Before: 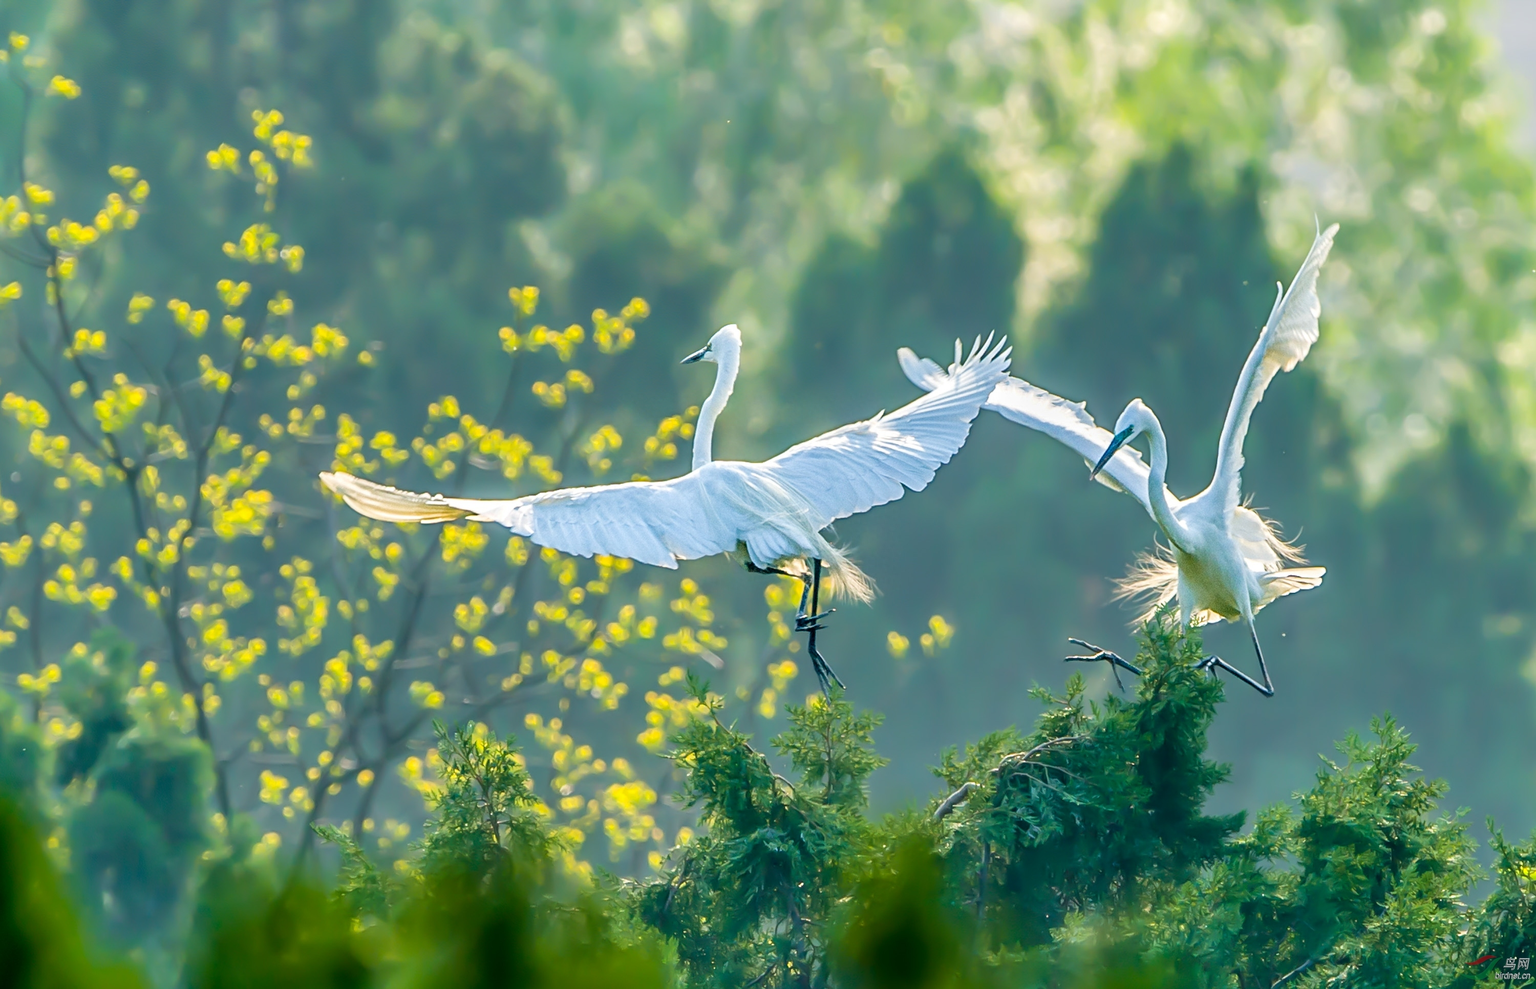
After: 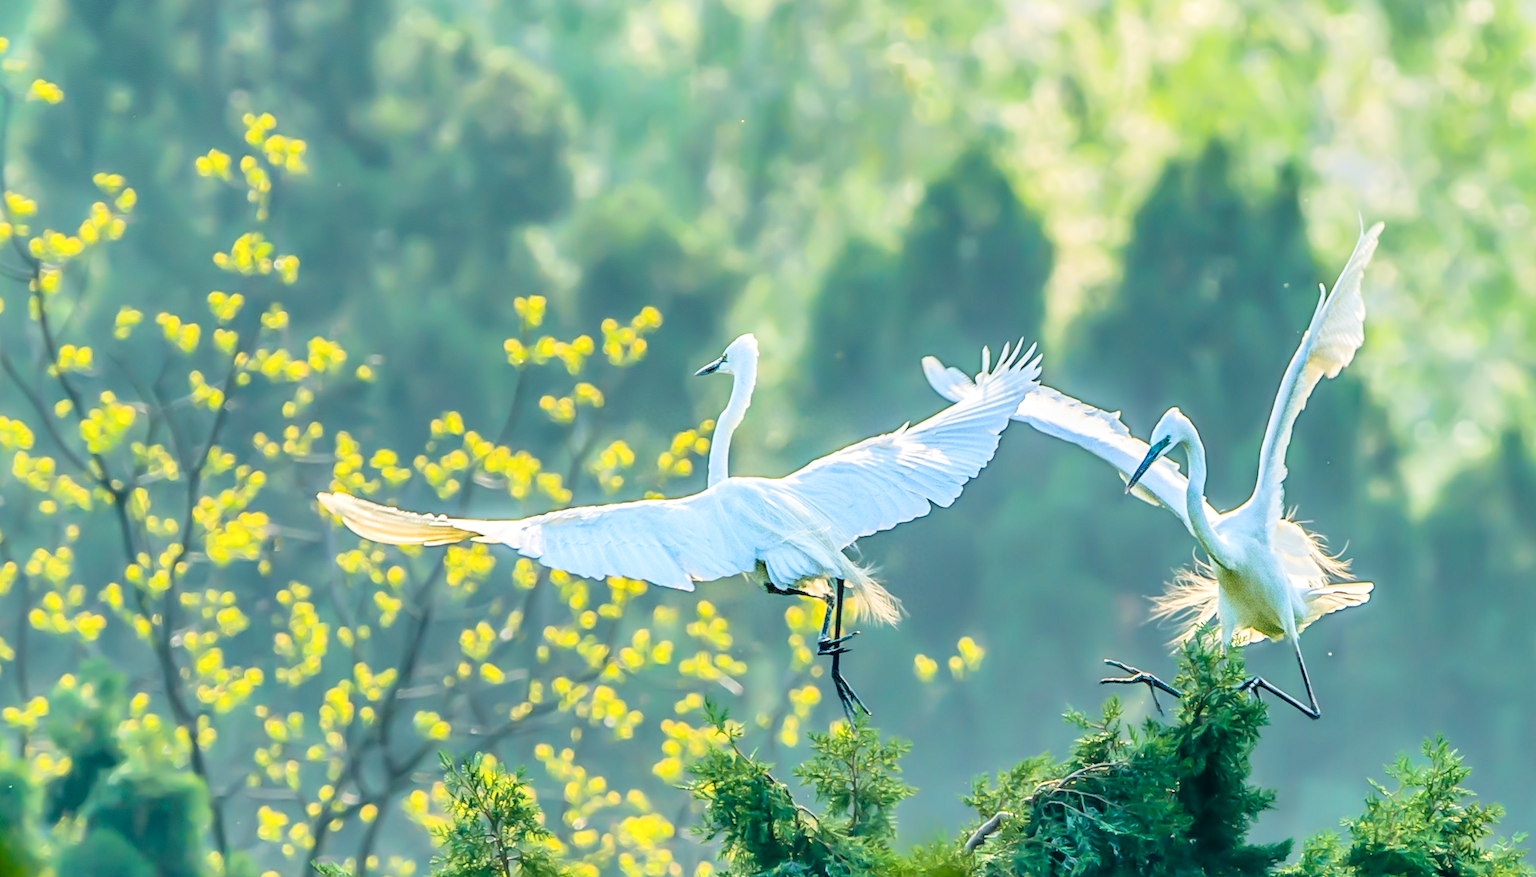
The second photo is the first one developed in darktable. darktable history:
crop and rotate: angle 0.538°, left 0.408%, right 2.826%, bottom 14.122%
local contrast: on, module defaults
color correction: highlights b* -0.025
tone curve: curves: ch0 [(0, 0.039) (0.113, 0.081) (0.204, 0.204) (0.498, 0.608) (0.709, 0.819) (0.984, 0.961)]; ch1 [(0, 0) (0.172, 0.123) (0.317, 0.272) (0.414, 0.382) (0.476, 0.479) (0.505, 0.501) (0.528, 0.54) (0.618, 0.647) (0.709, 0.764) (1, 1)]; ch2 [(0, 0) (0.411, 0.424) (0.492, 0.502) (0.521, 0.513) (0.537, 0.57) (0.686, 0.638) (1, 1)], color space Lab, linked channels, preserve colors none
